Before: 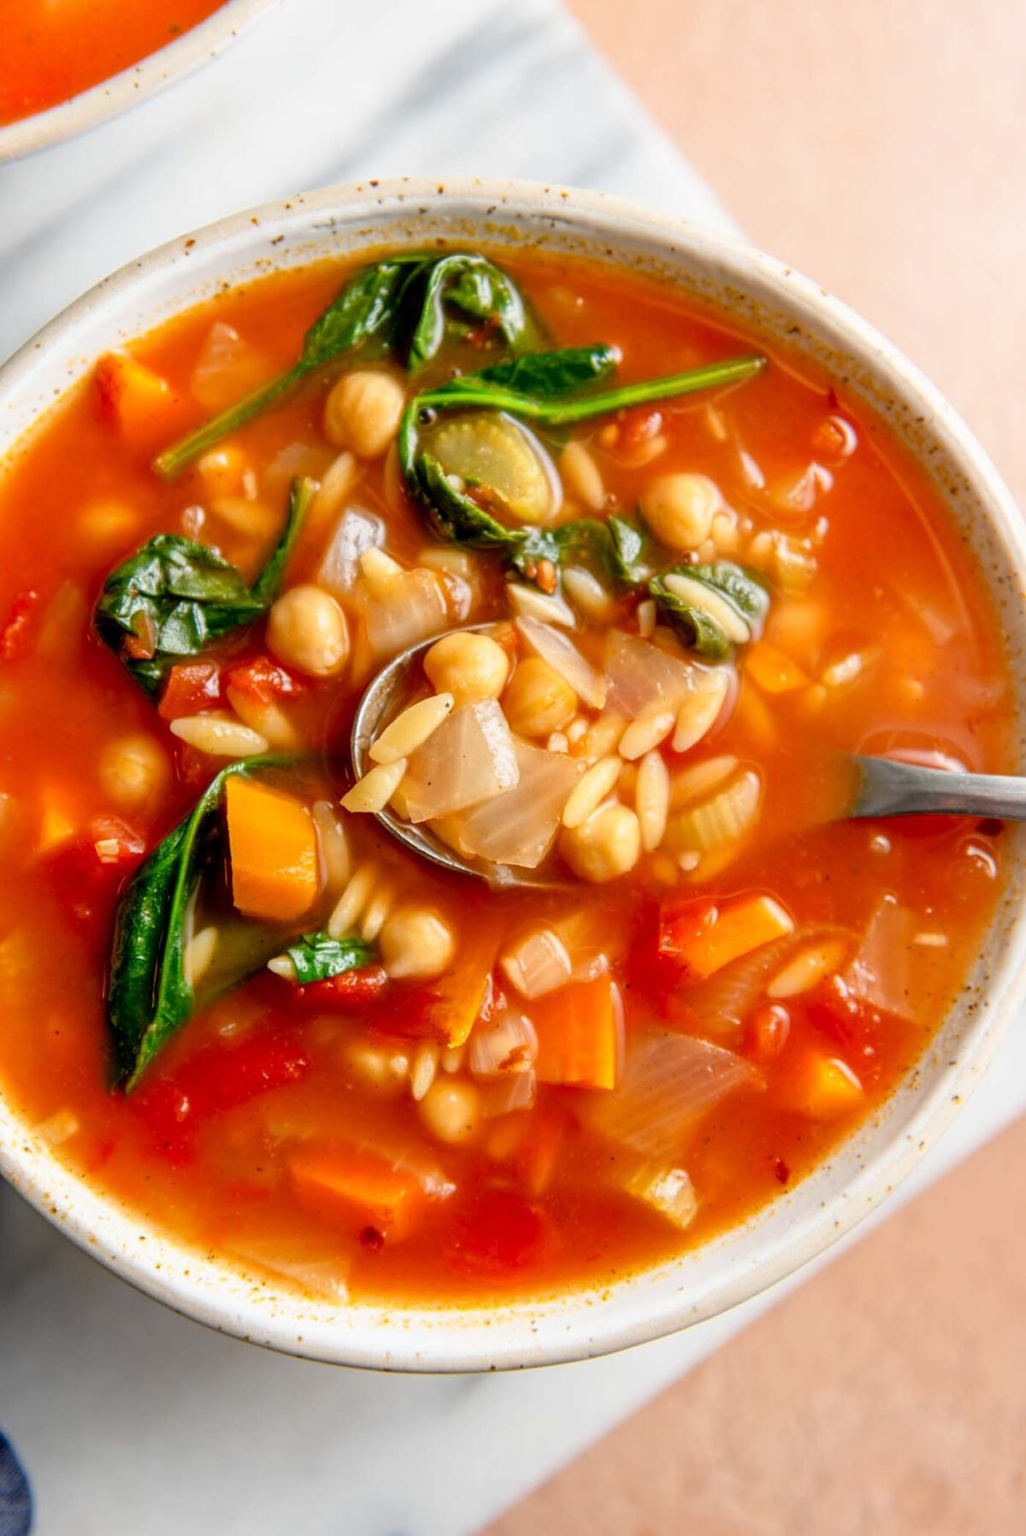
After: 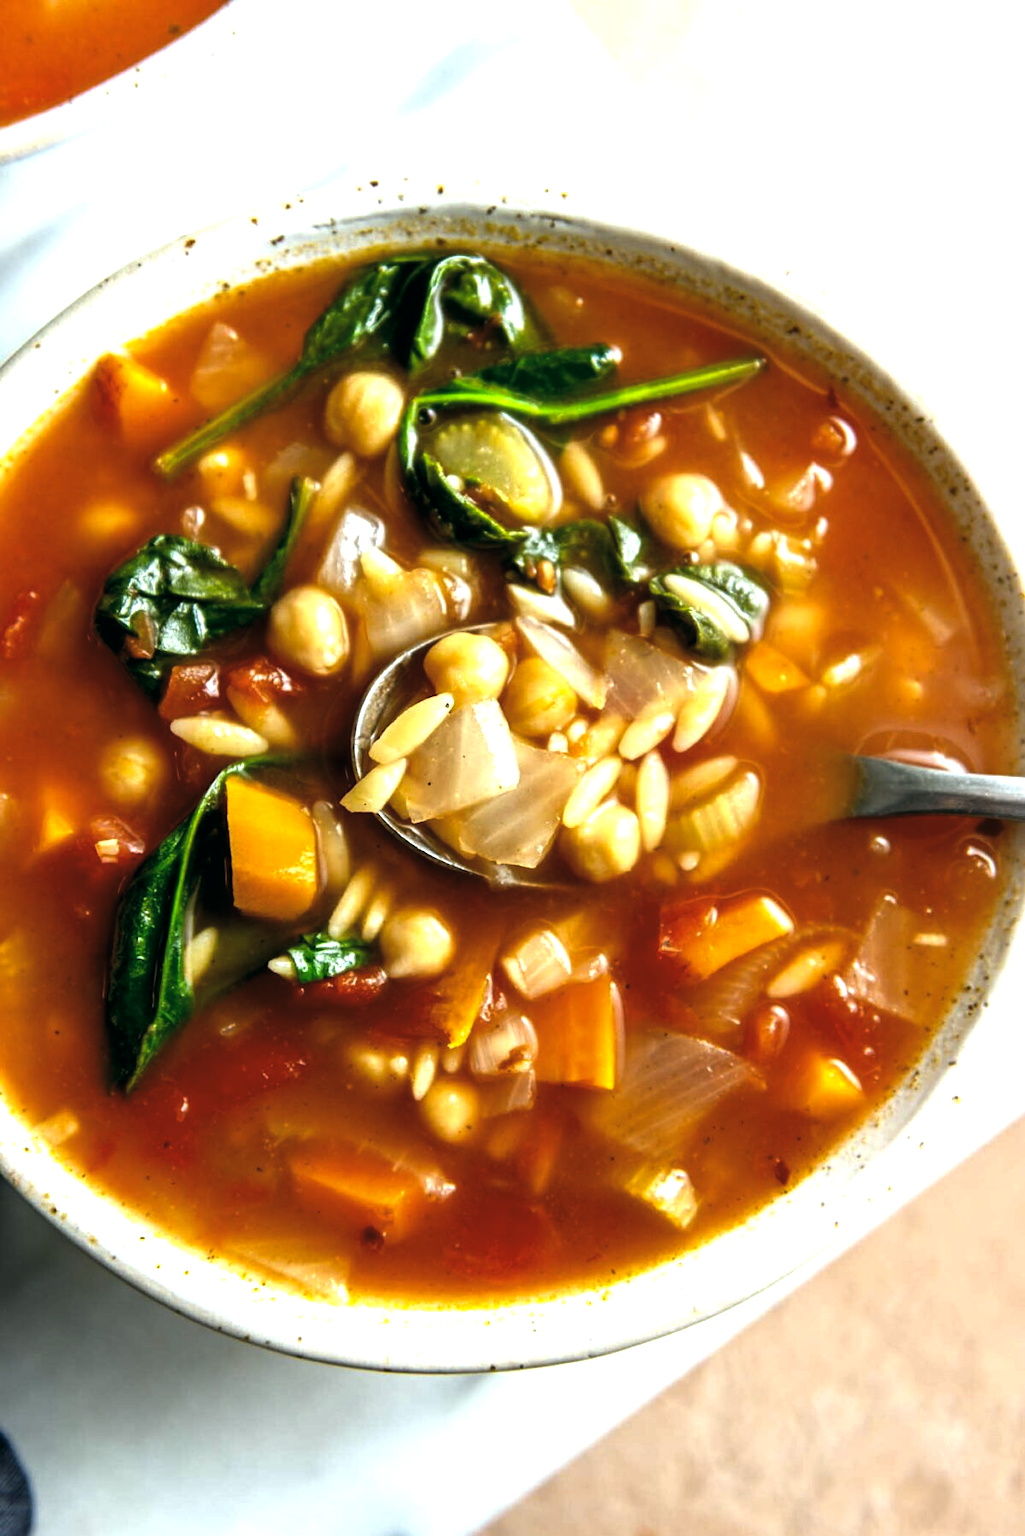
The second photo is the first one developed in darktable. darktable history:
color balance: lift [1.005, 0.99, 1.007, 1.01], gamma [1, 1.034, 1.032, 0.966], gain [0.873, 1.055, 1.067, 0.933]
white balance: red 0.924, blue 1.095
levels: levels [0, 0.618, 1]
exposure: black level correction 0.001, exposure 1 EV, compensate highlight preservation false
